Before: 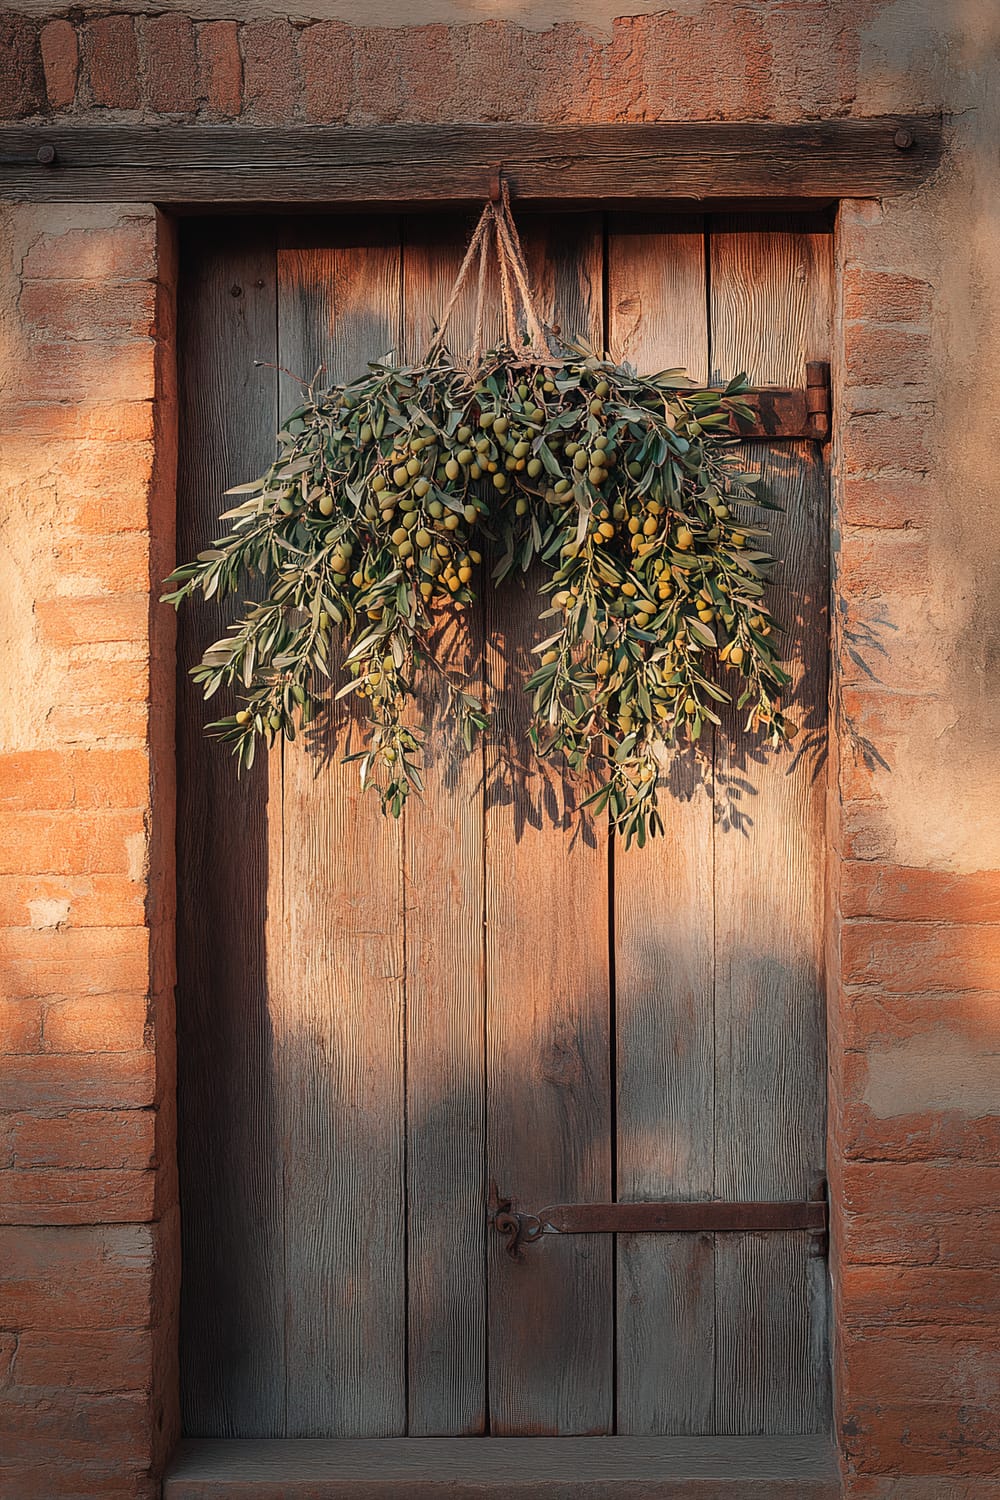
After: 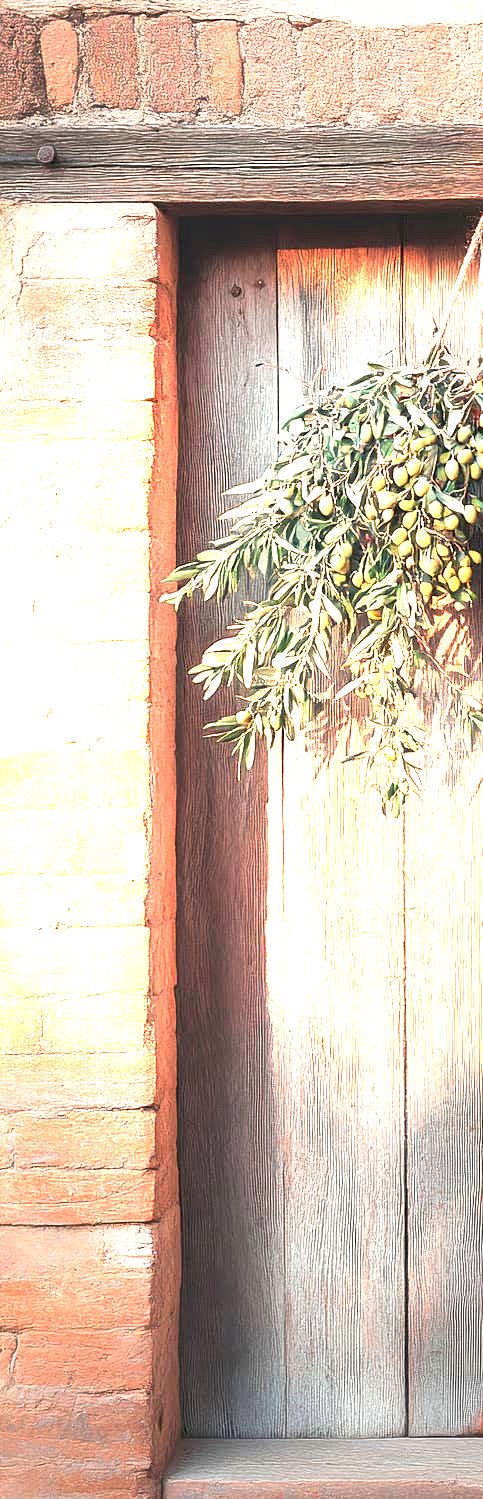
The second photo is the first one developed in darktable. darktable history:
exposure: exposure 2.992 EV, compensate exposure bias true, compensate highlight preservation false
crop and rotate: left 0.04%, top 0%, right 51.623%
